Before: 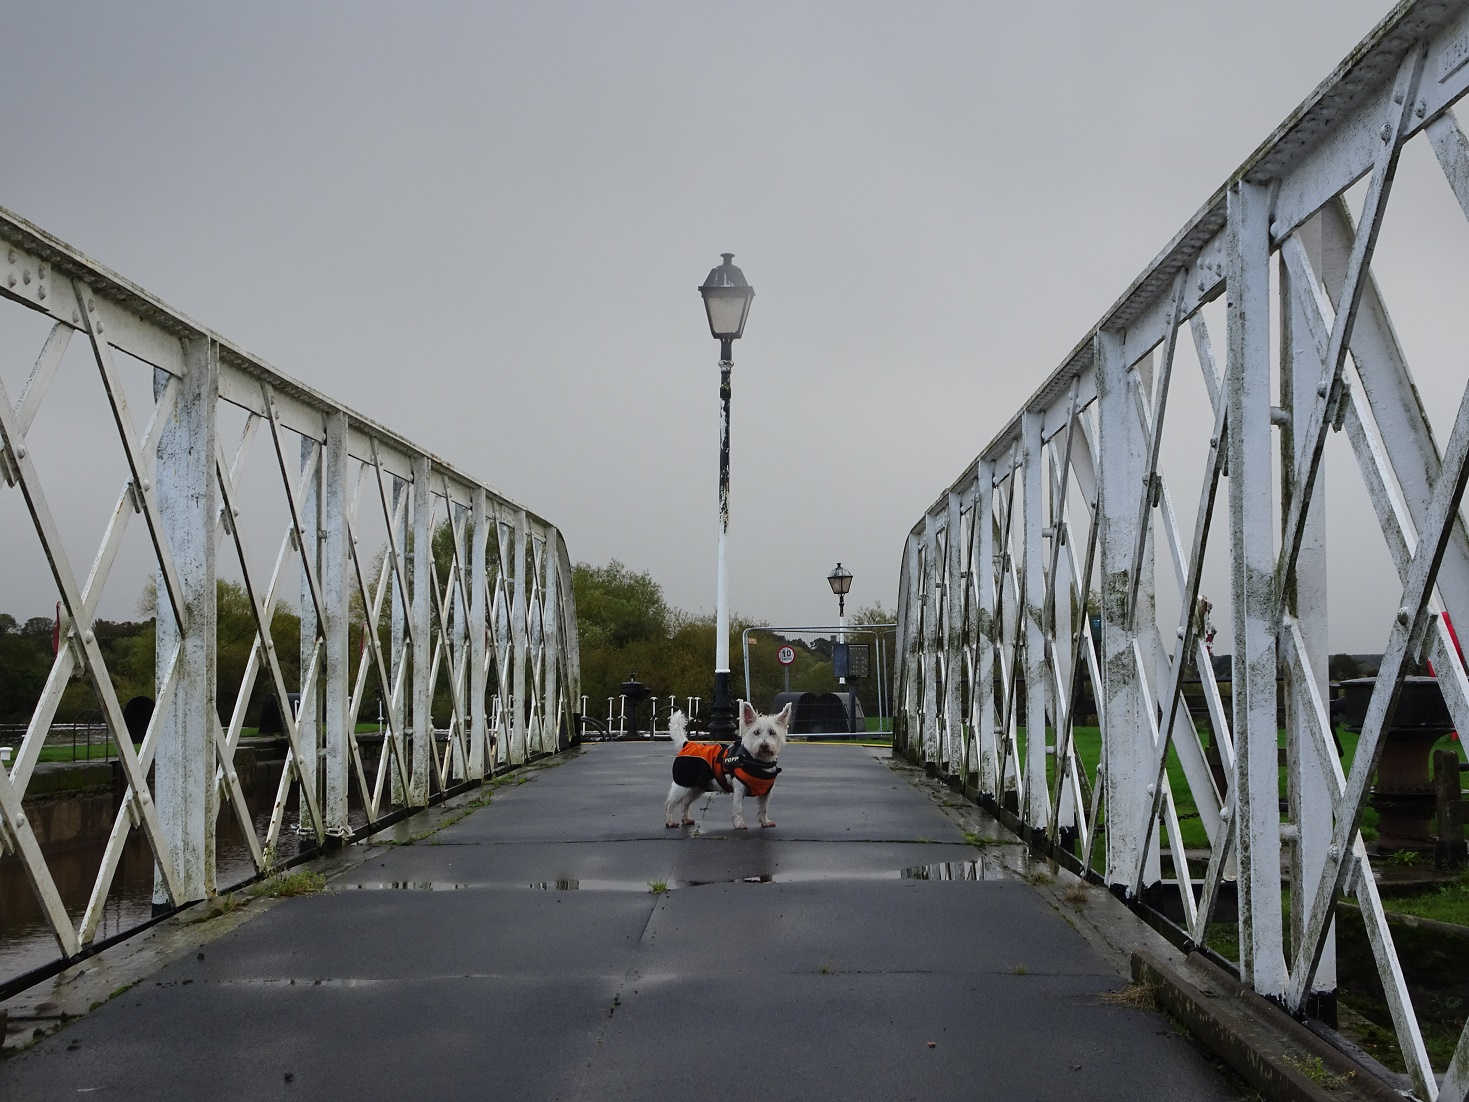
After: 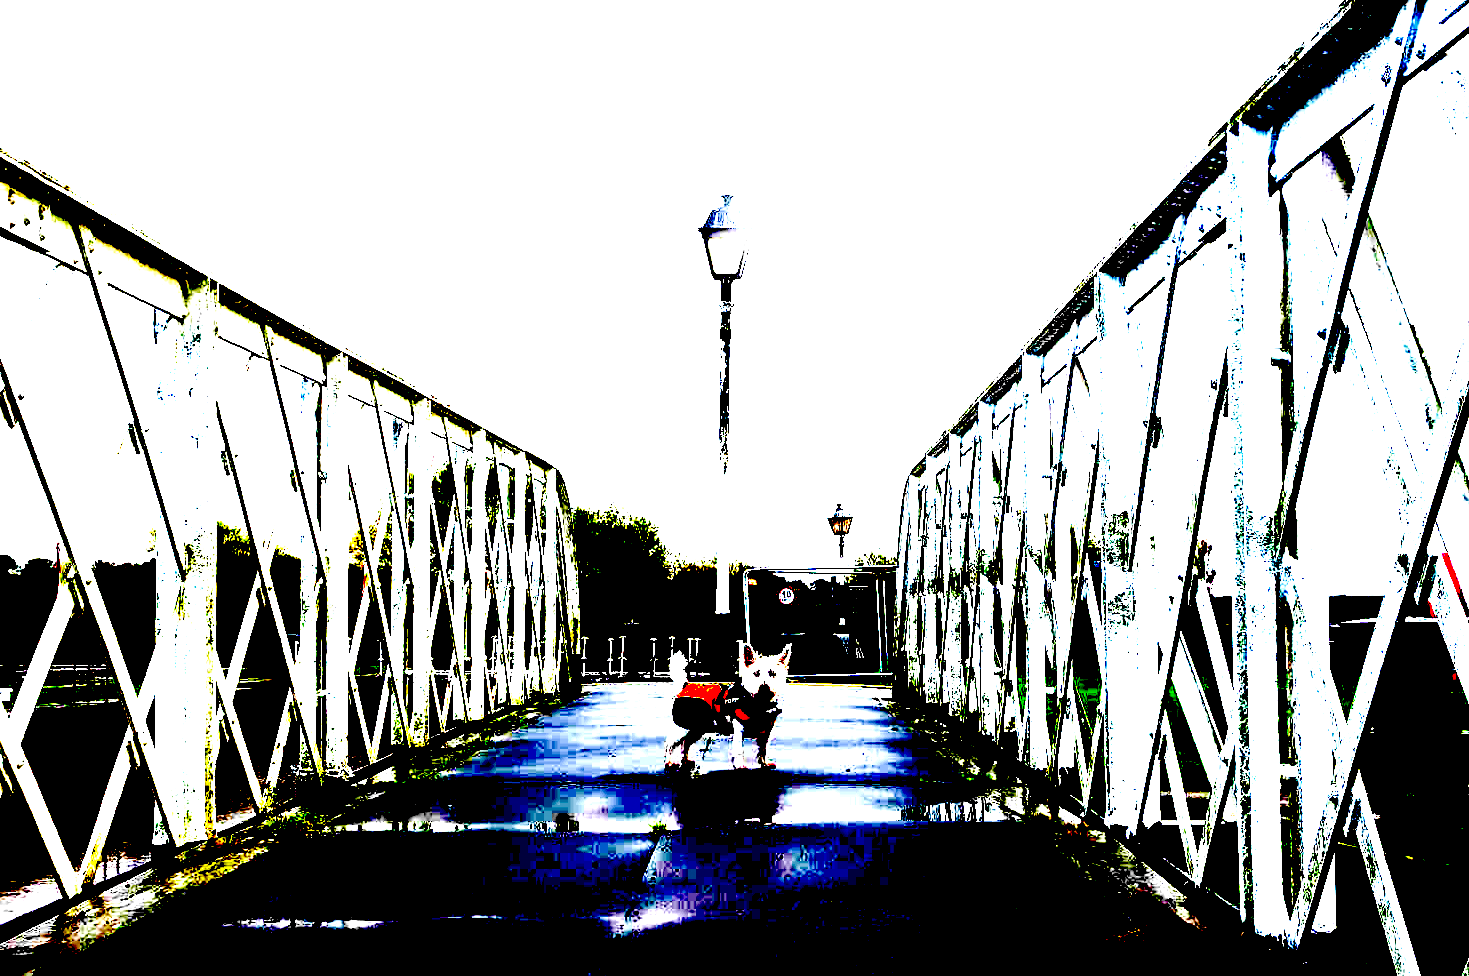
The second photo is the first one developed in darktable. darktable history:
crop and rotate: top 5.441%, bottom 5.943%
exposure: black level correction 0.098, exposure 2.911 EV, compensate exposure bias true, compensate highlight preservation false
contrast equalizer: octaves 7, y [[0.6 ×6], [0.55 ×6], [0 ×6], [0 ×6], [0 ×6]], mix 0.14
